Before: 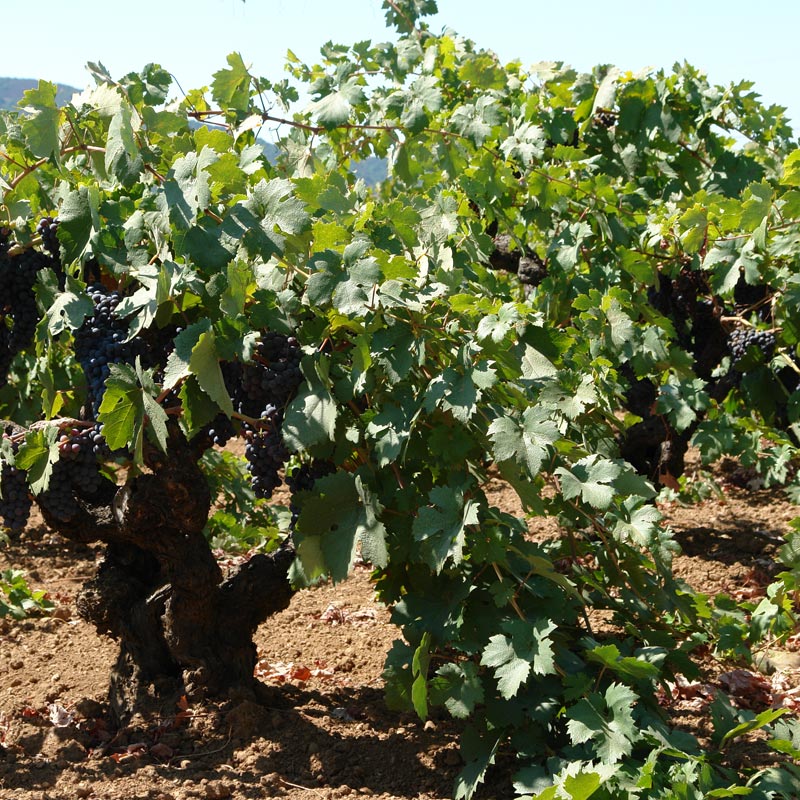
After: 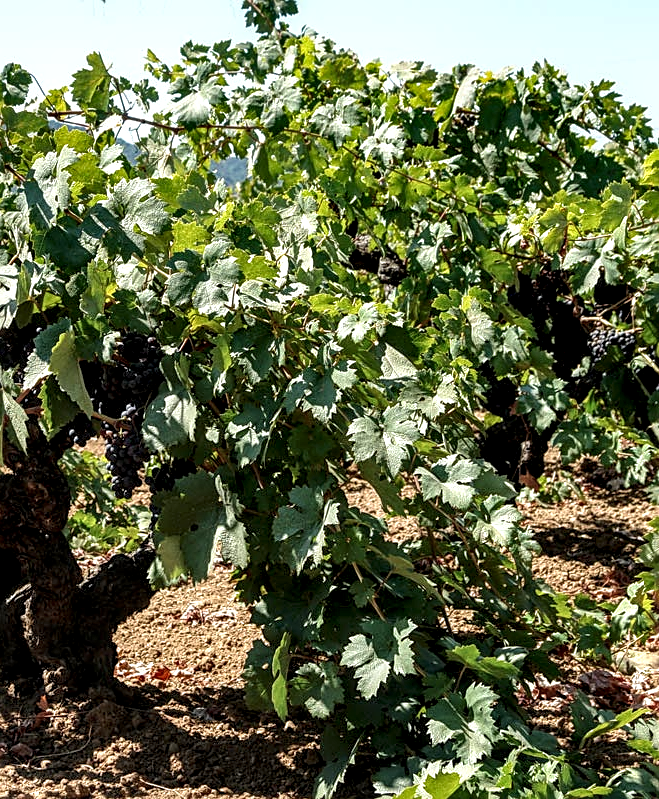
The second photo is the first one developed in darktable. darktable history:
shadows and highlights: shadows 37.53, highlights -27.37, soften with gaussian
crop: left 17.575%, bottom 0.017%
sharpen: on, module defaults
local contrast: highlights 17%, detail 187%
